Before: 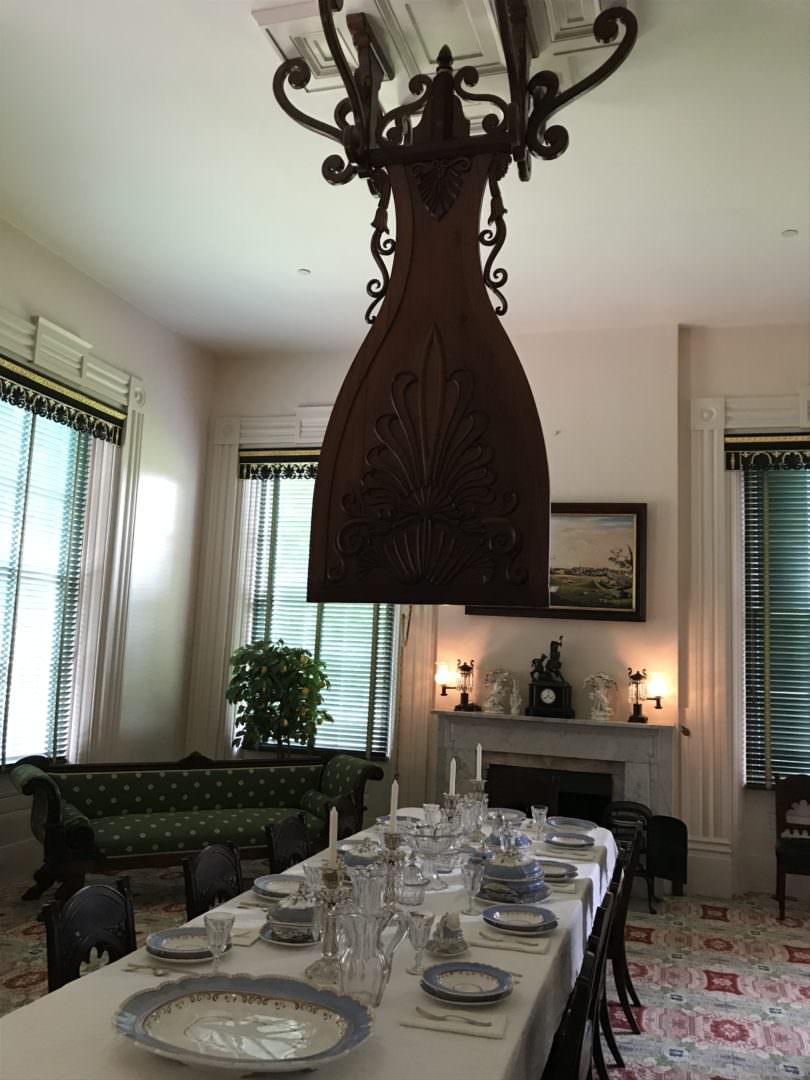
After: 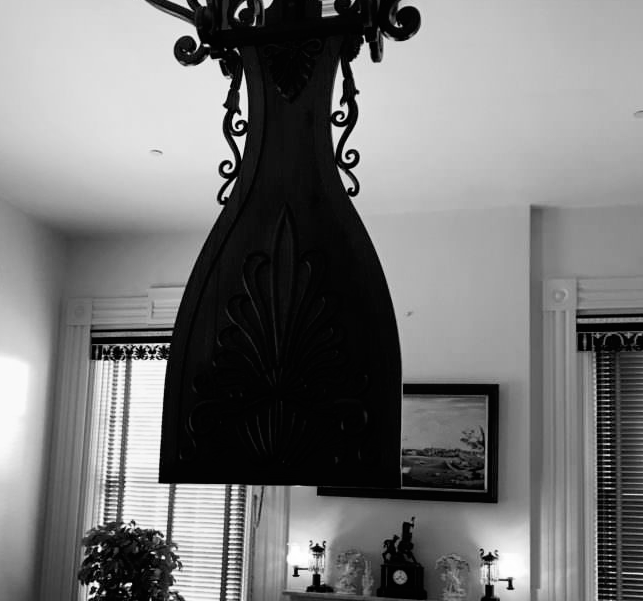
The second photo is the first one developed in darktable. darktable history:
tone equalizer: on, module defaults
tone curve: curves: ch0 [(0, 0) (0.118, 0.034) (0.182, 0.124) (0.265, 0.214) (0.504, 0.508) (0.783, 0.825) (1, 1)], color space Lab, linked channels, preserve colors none
crop: left 18.38%, top 11.092%, right 2.134%, bottom 33.217%
monochrome: a 32, b 64, size 2.3
color balance rgb: linear chroma grading › global chroma 15%, perceptual saturation grading › global saturation 30%
